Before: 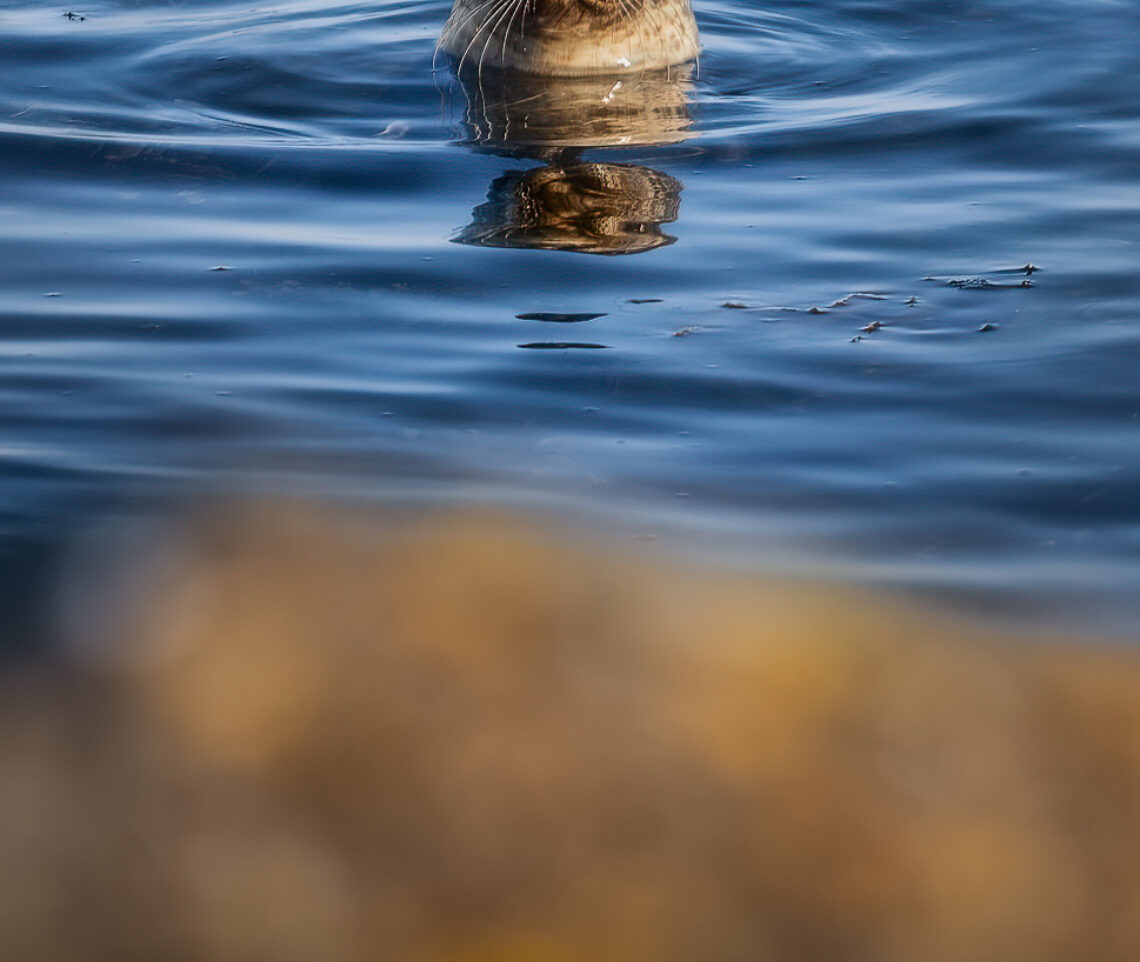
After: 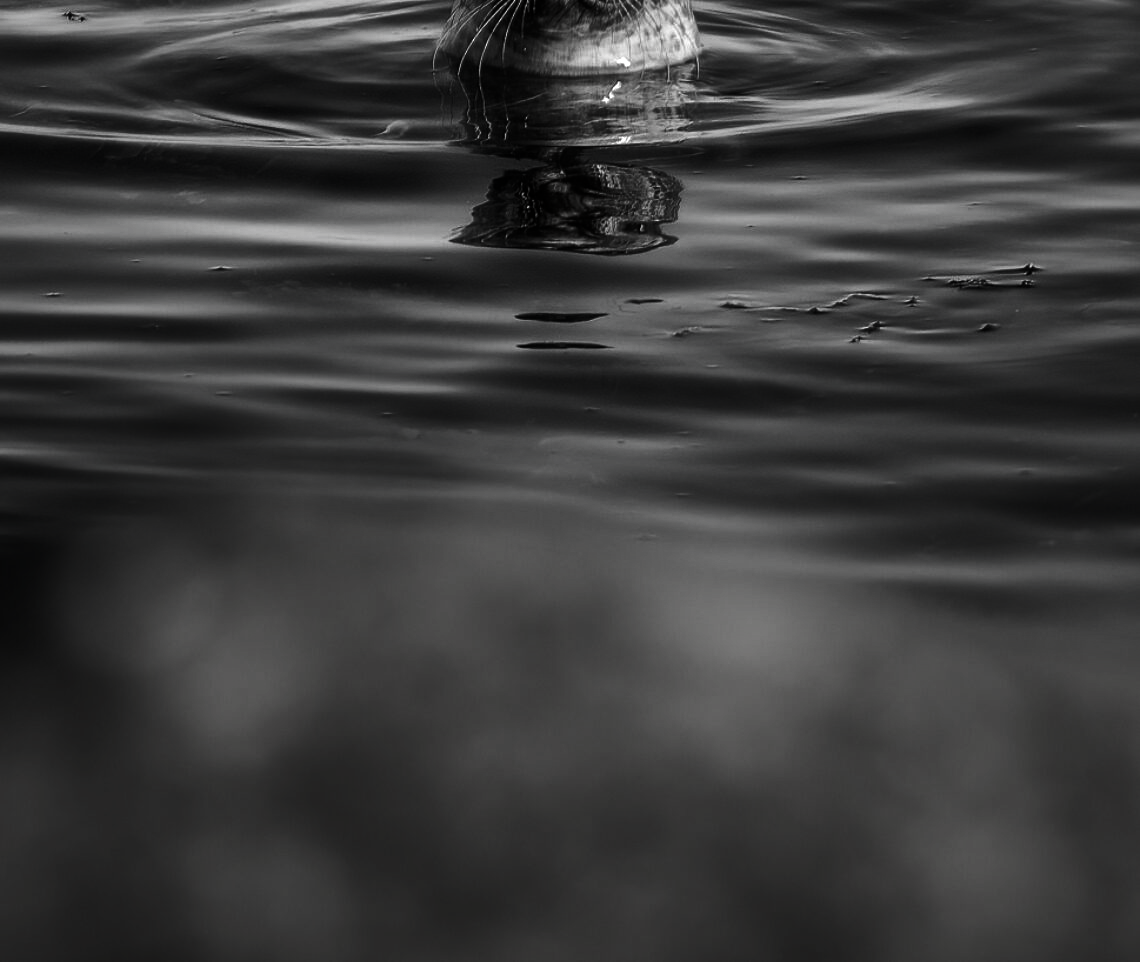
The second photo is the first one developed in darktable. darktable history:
exposure: black level correction 0.001, exposure 0.499 EV, compensate highlight preservation false
contrast brightness saturation: contrast -0.04, brightness -0.598, saturation -0.99
